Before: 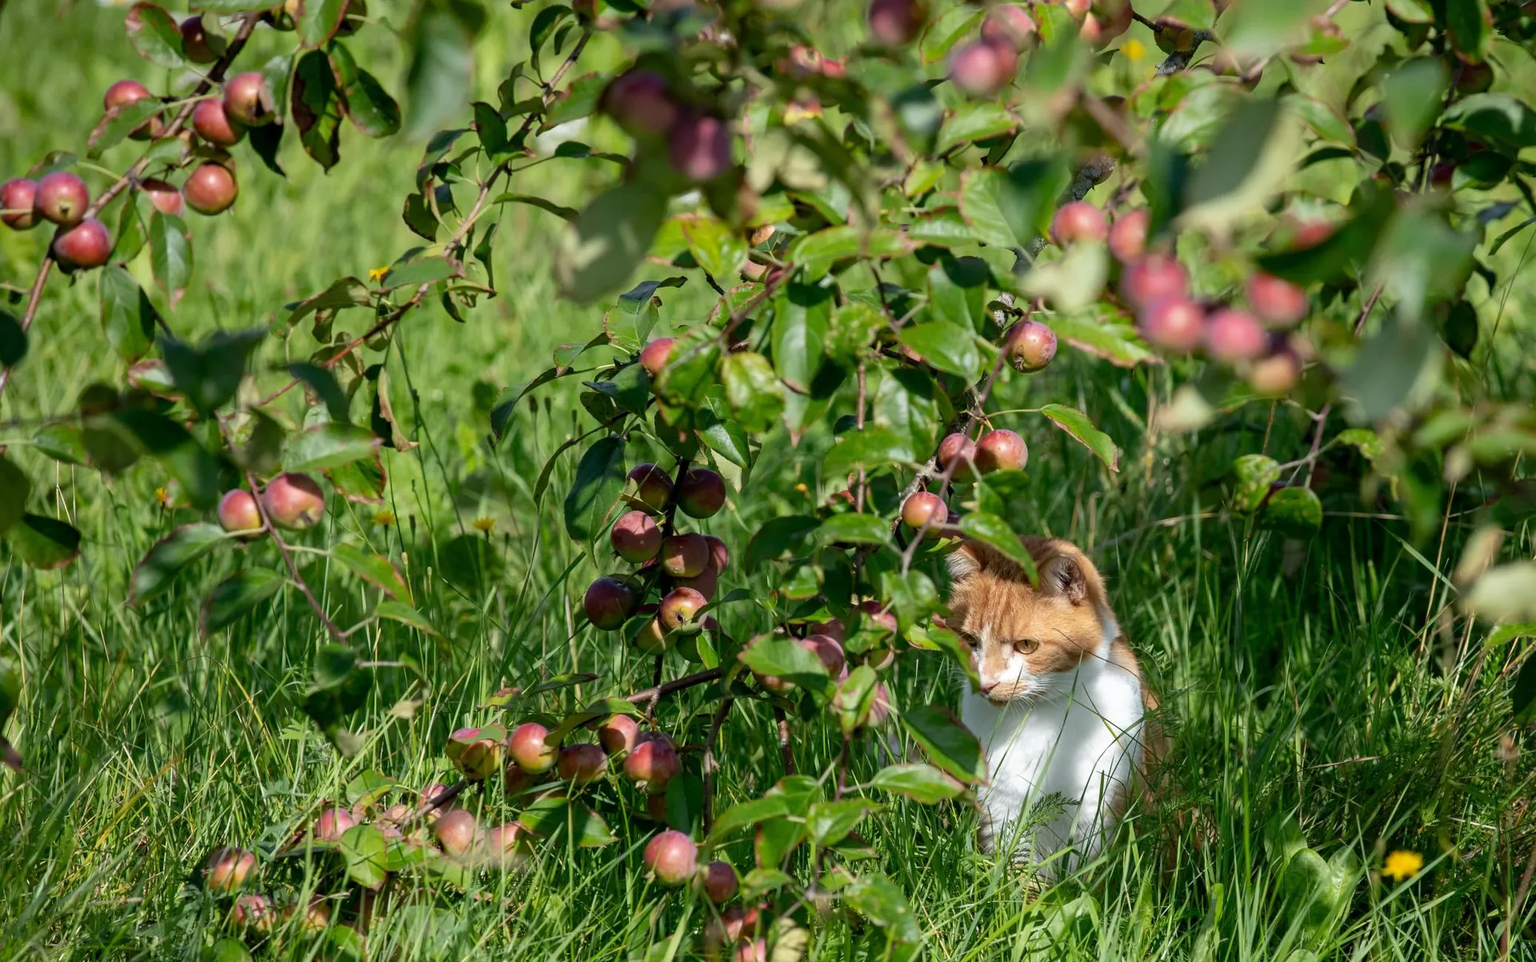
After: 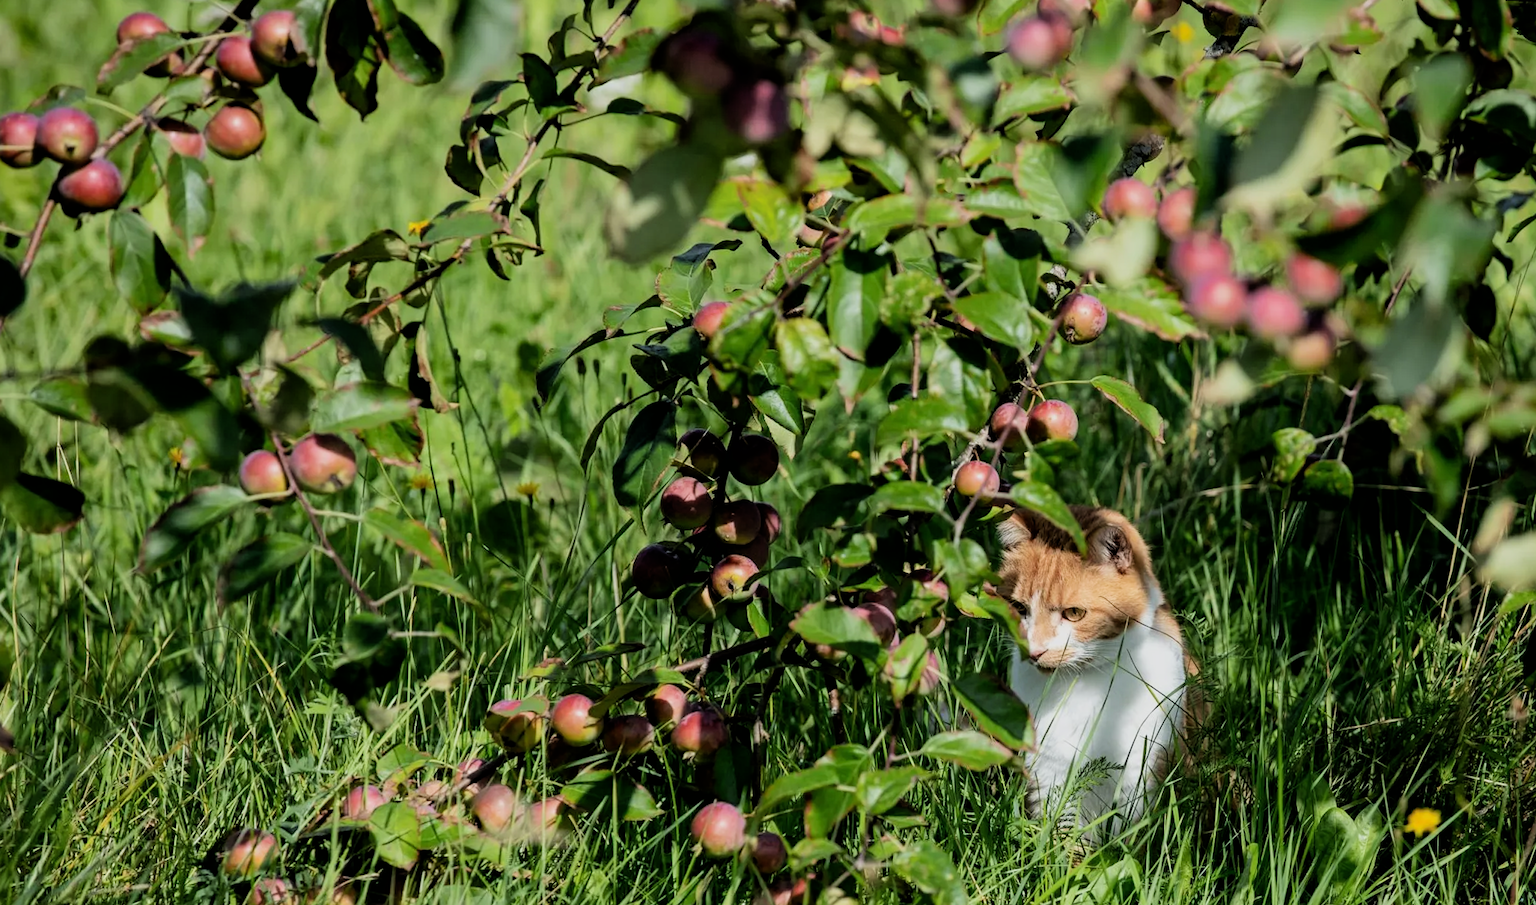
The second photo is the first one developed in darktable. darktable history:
filmic rgb: black relative exposure -5 EV, hardness 2.88, contrast 1.3
rotate and perspective: rotation 0.679°, lens shift (horizontal) 0.136, crop left 0.009, crop right 0.991, crop top 0.078, crop bottom 0.95
